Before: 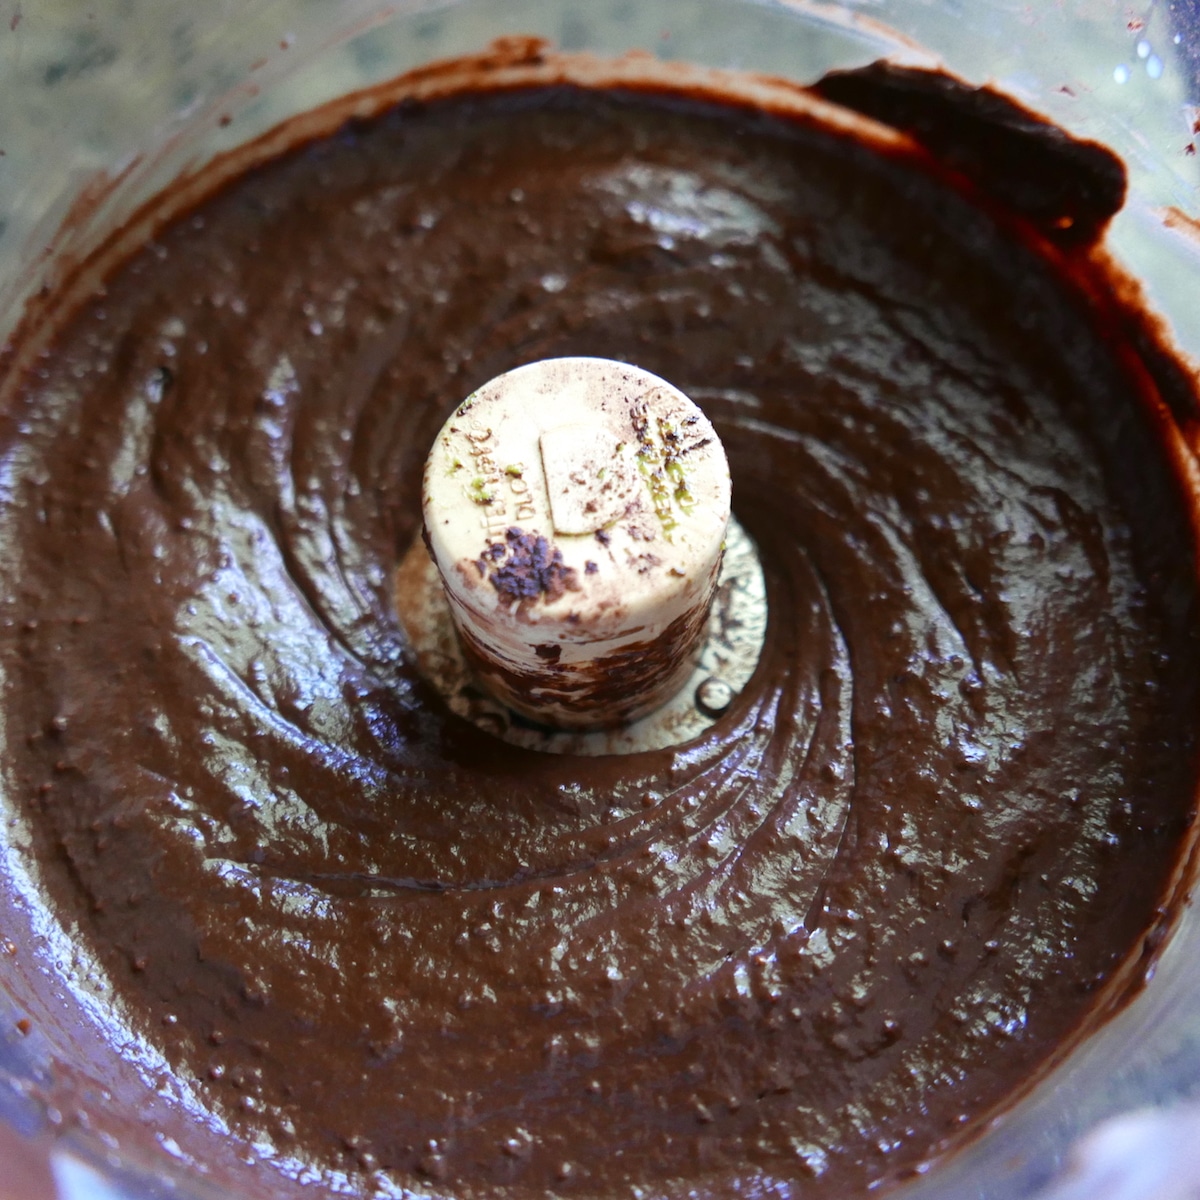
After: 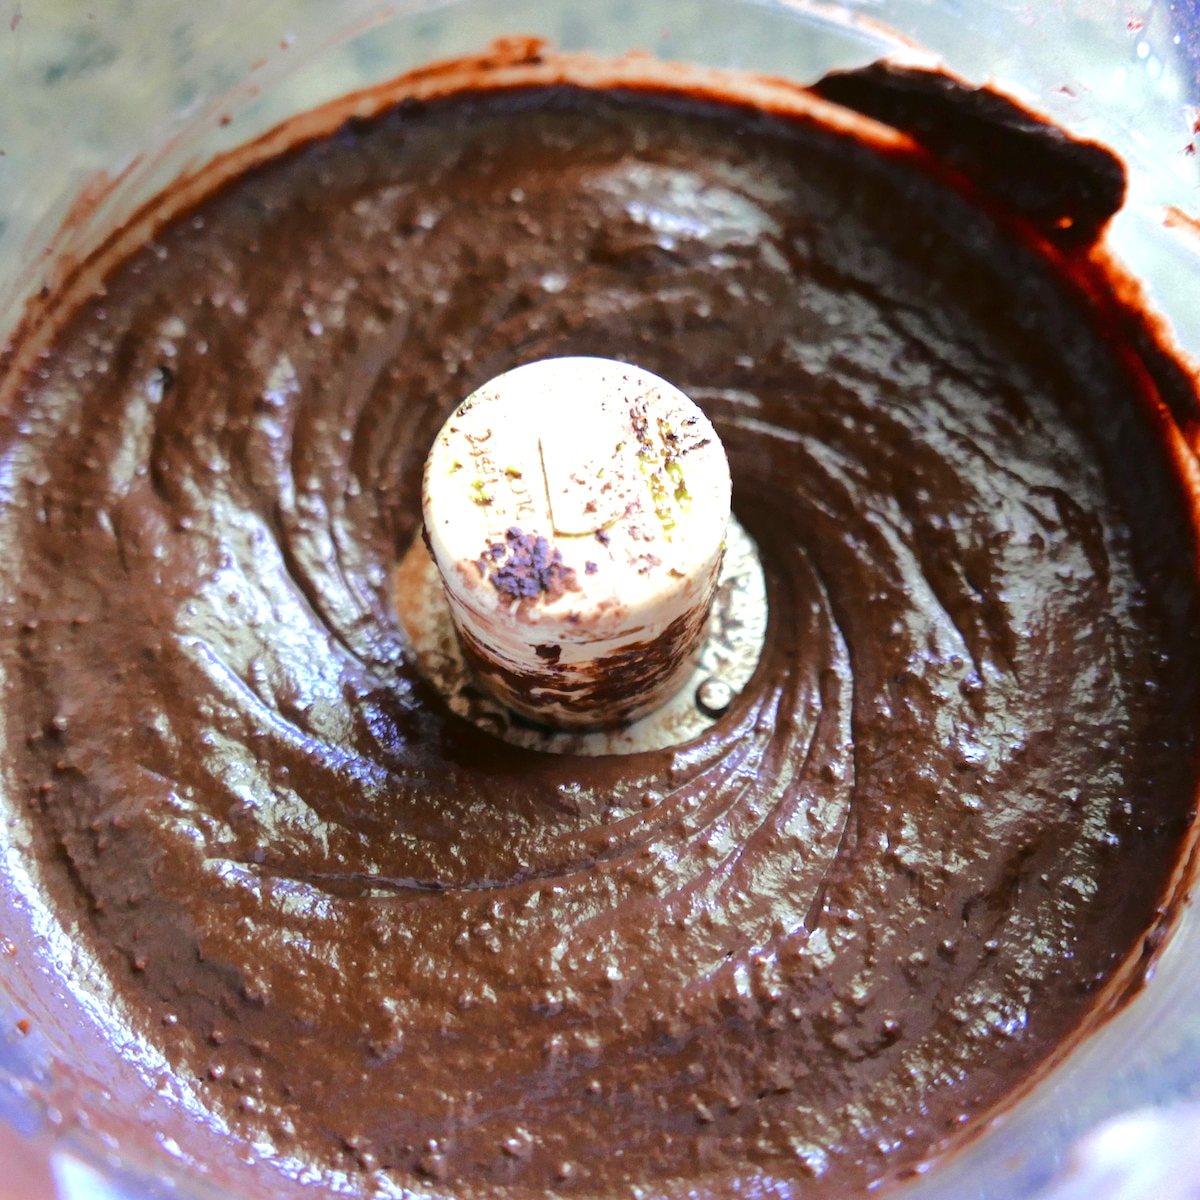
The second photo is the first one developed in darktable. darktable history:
exposure: exposure 0.607 EV, compensate highlight preservation false
tone curve: curves: ch0 [(0, 0) (0.003, 0.004) (0.011, 0.01) (0.025, 0.025) (0.044, 0.042) (0.069, 0.064) (0.1, 0.093) (0.136, 0.13) (0.177, 0.182) (0.224, 0.241) (0.277, 0.322) (0.335, 0.409) (0.399, 0.482) (0.468, 0.551) (0.543, 0.606) (0.623, 0.672) (0.709, 0.73) (0.801, 0.81) (0.898, 0.885) (1, 1)], color space Lab, linked channels, preserve colors none
